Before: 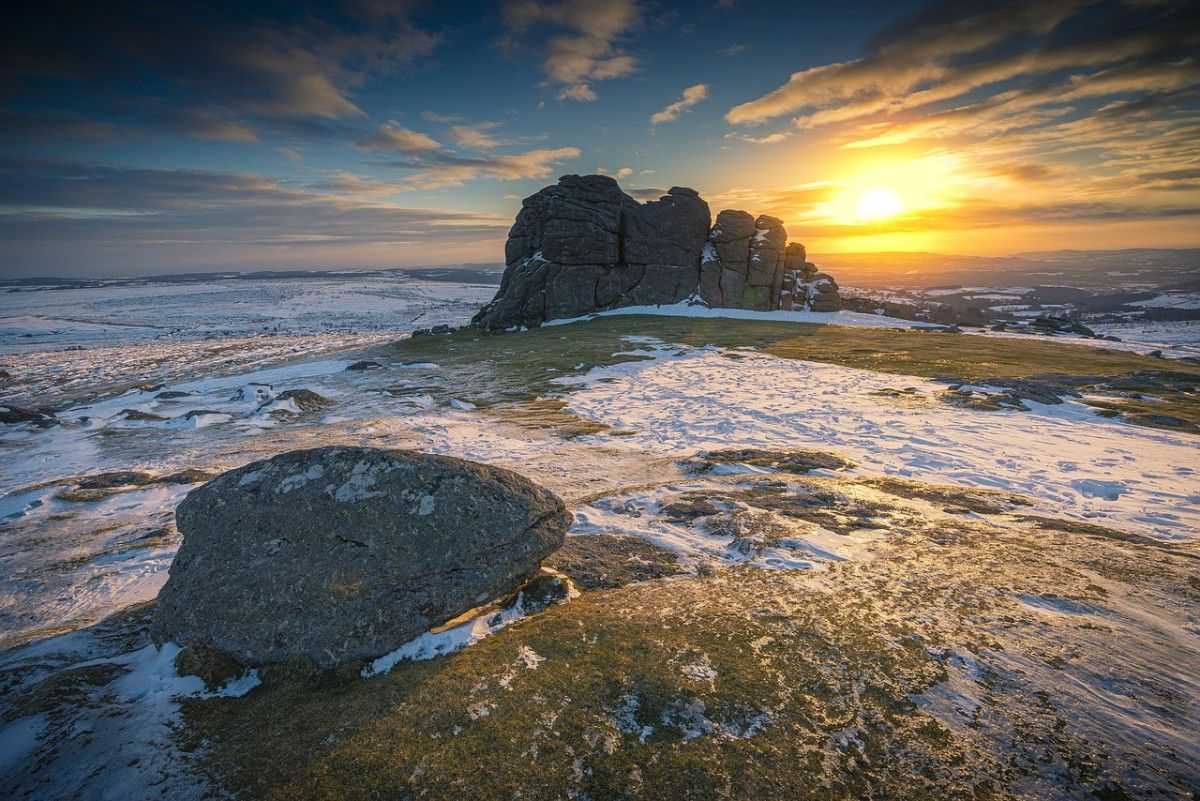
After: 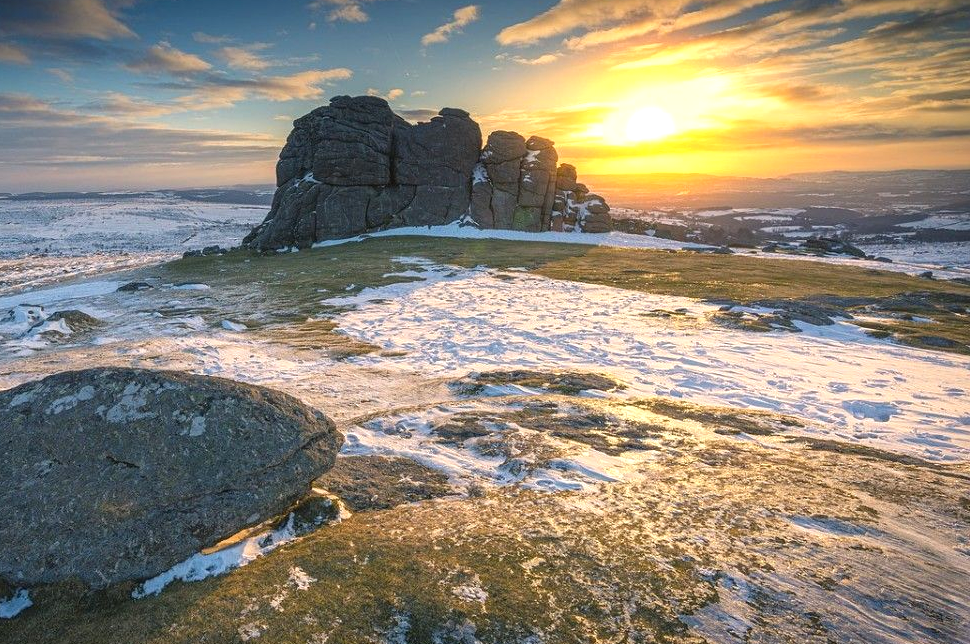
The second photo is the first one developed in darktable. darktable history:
exposure: black level correction 0, exposure 0.499 EV, compensate exposure bias true, compensate highlight preservation false
crop: left 19.164%, top 9.934%, right 0%, bottom 9.613%
